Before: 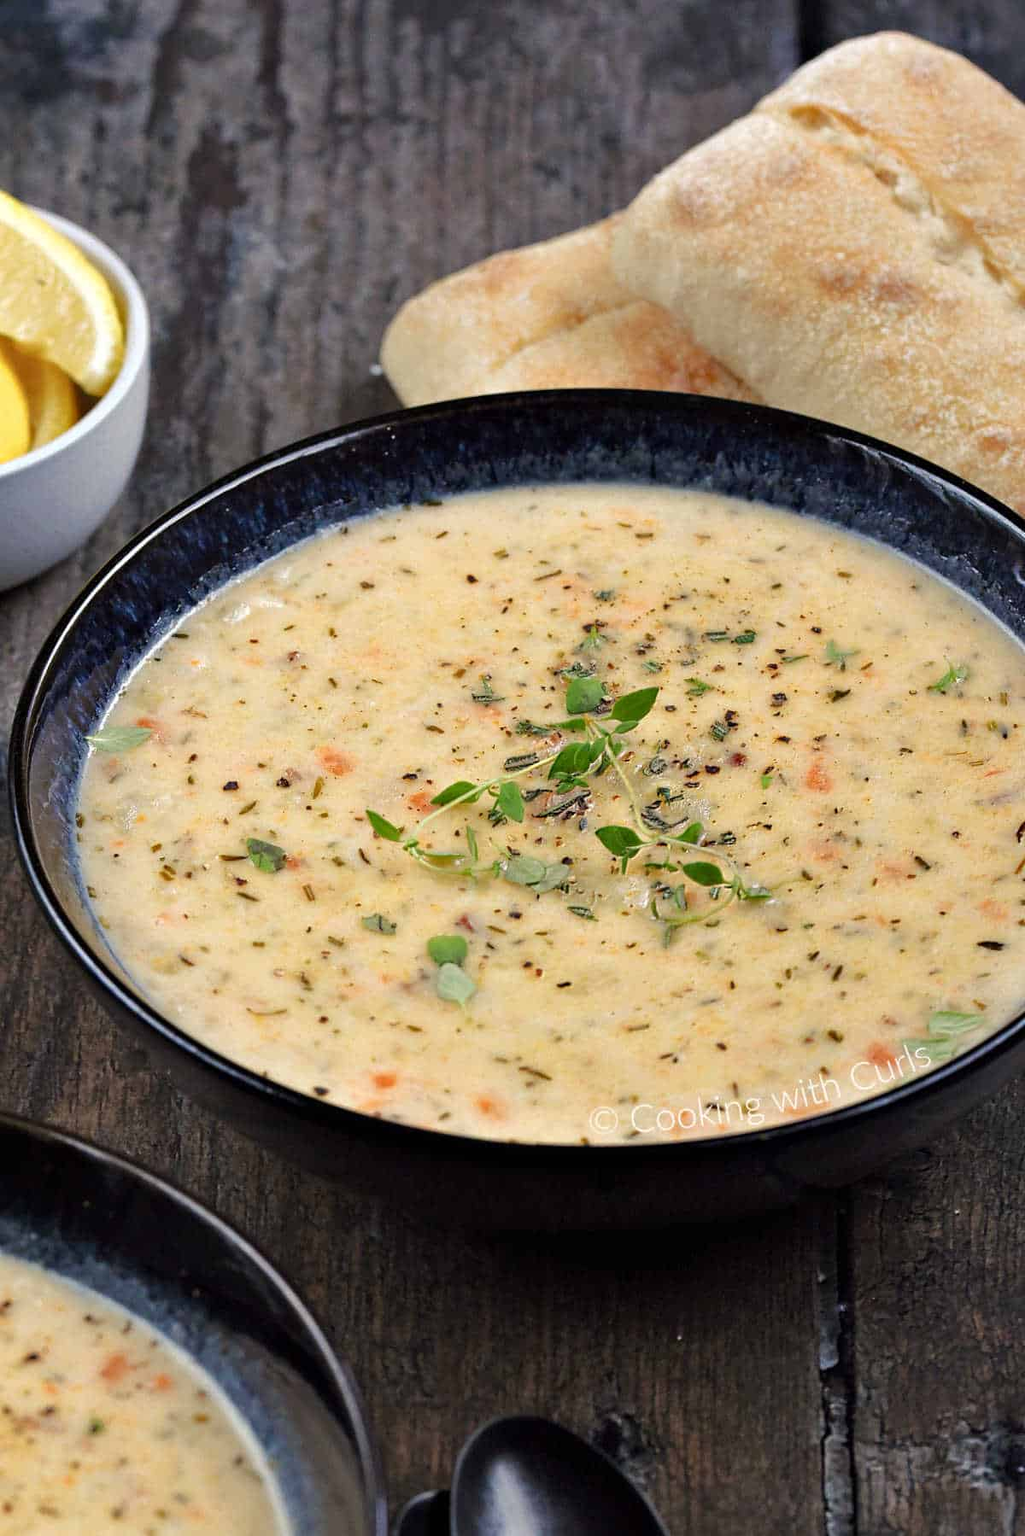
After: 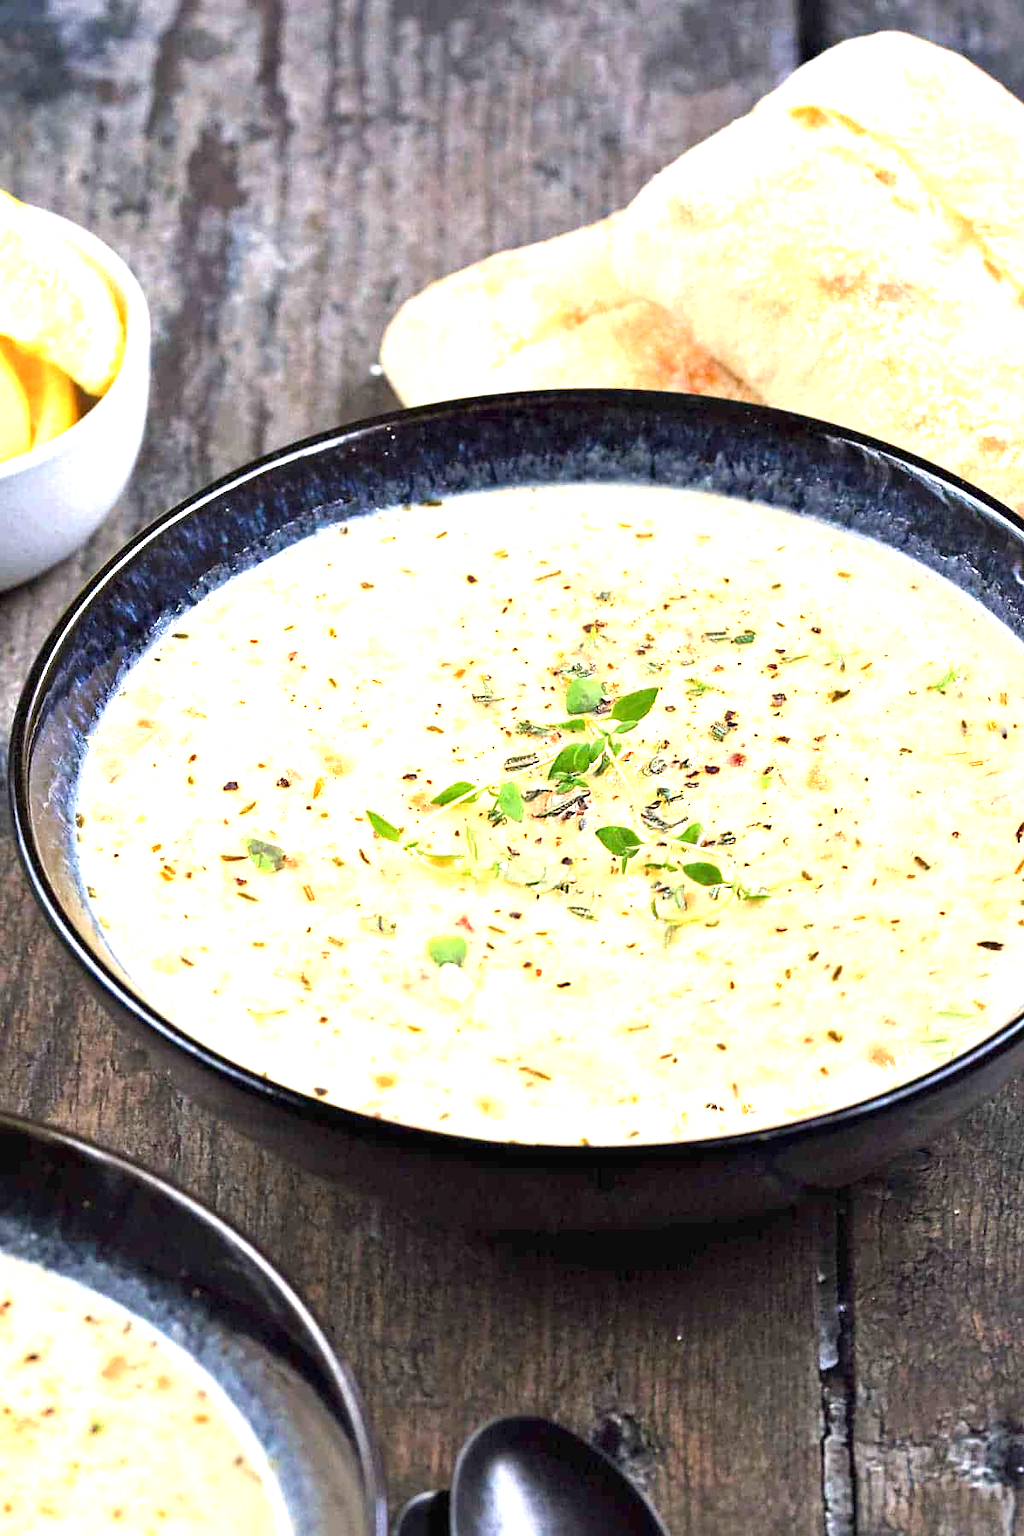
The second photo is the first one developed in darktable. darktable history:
exposure: black level correction 0, exposure 1.706 EV, compensate exposure bias true, compensate highlight preservation false
